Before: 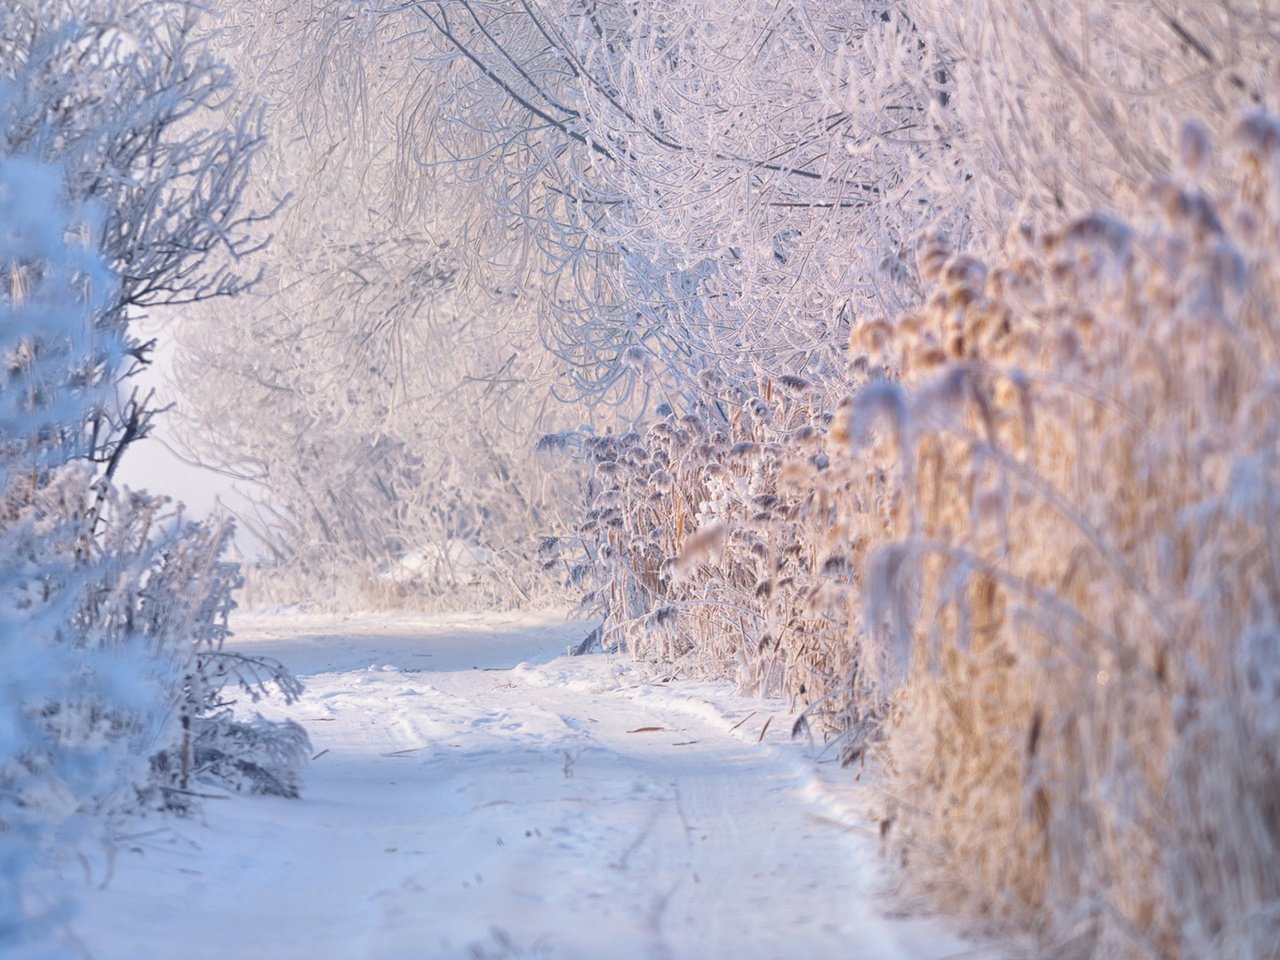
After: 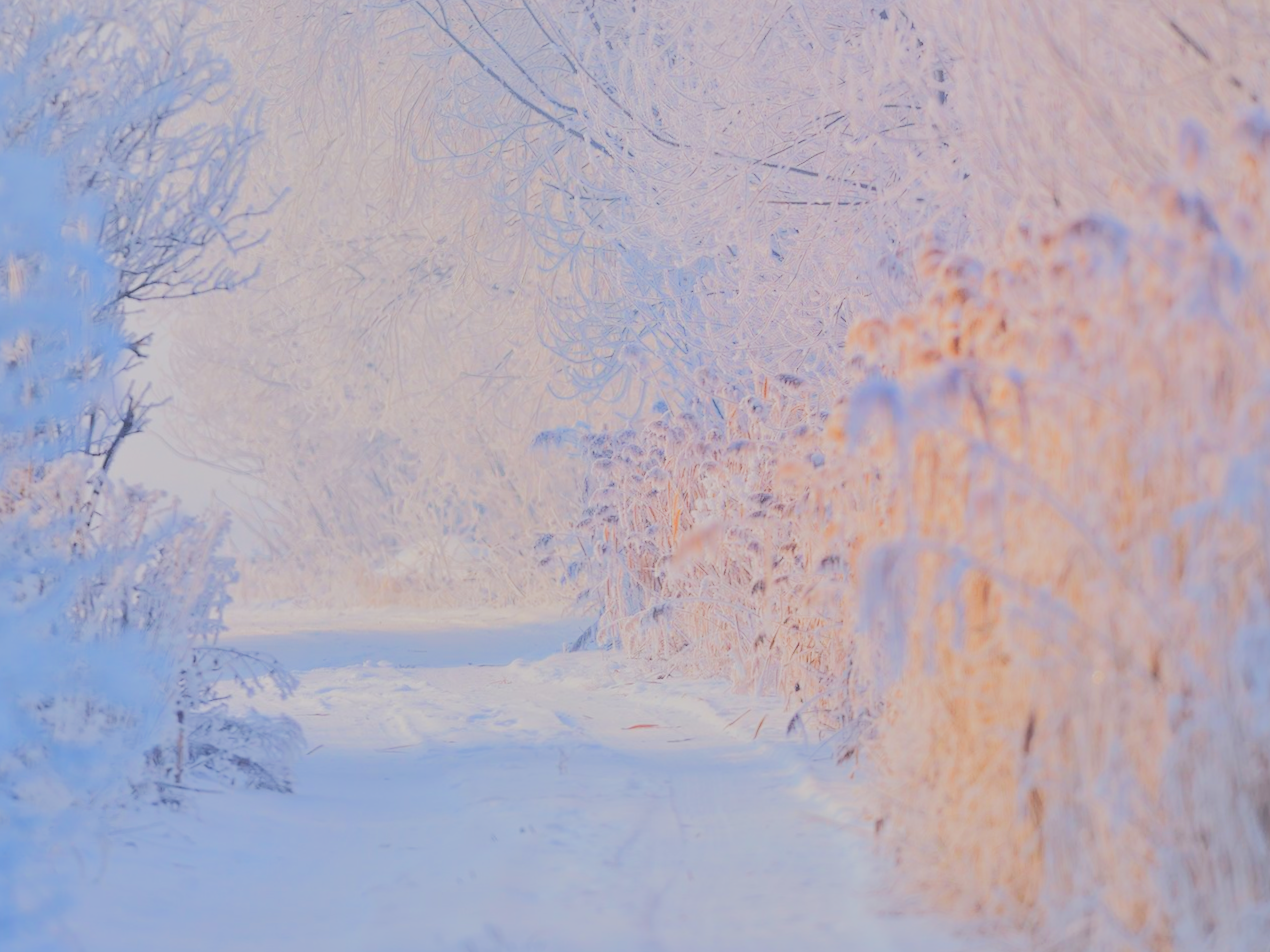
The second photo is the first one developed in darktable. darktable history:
filmic rgb: black relative exposure -11.37 EV, white relative exposure 3.22 EV, hardness 6.78
crop and rotate: angle -0.324°
tone equalizer: -7 EV 0.153 EV, -6 EV 0.602 EV, -5 EV 1.14 EV, -4 EV 1.3 EV, -3 EV 1.15 EV, -2 EV 0.6 EV, -1 EV 0.148 EV, edges refinement/feathering 500, mask exposure compensation -1.57 EV, preserve details no
contrast brightness saturation: contrast -0.294
